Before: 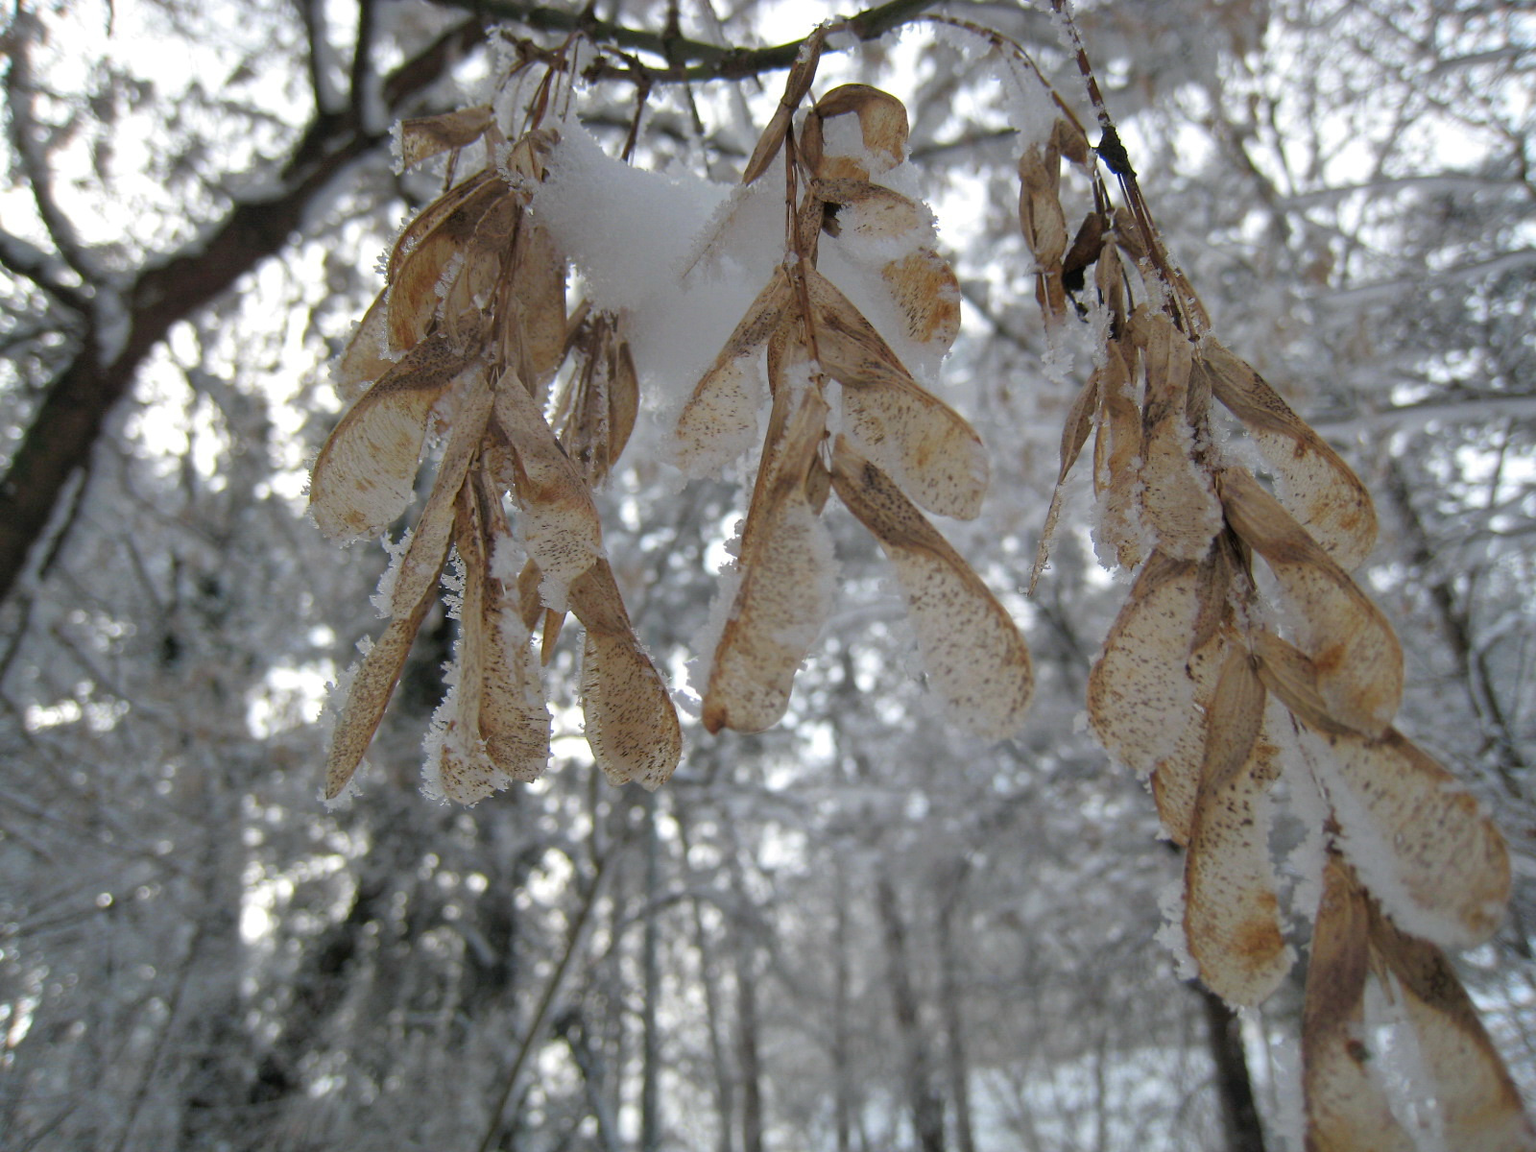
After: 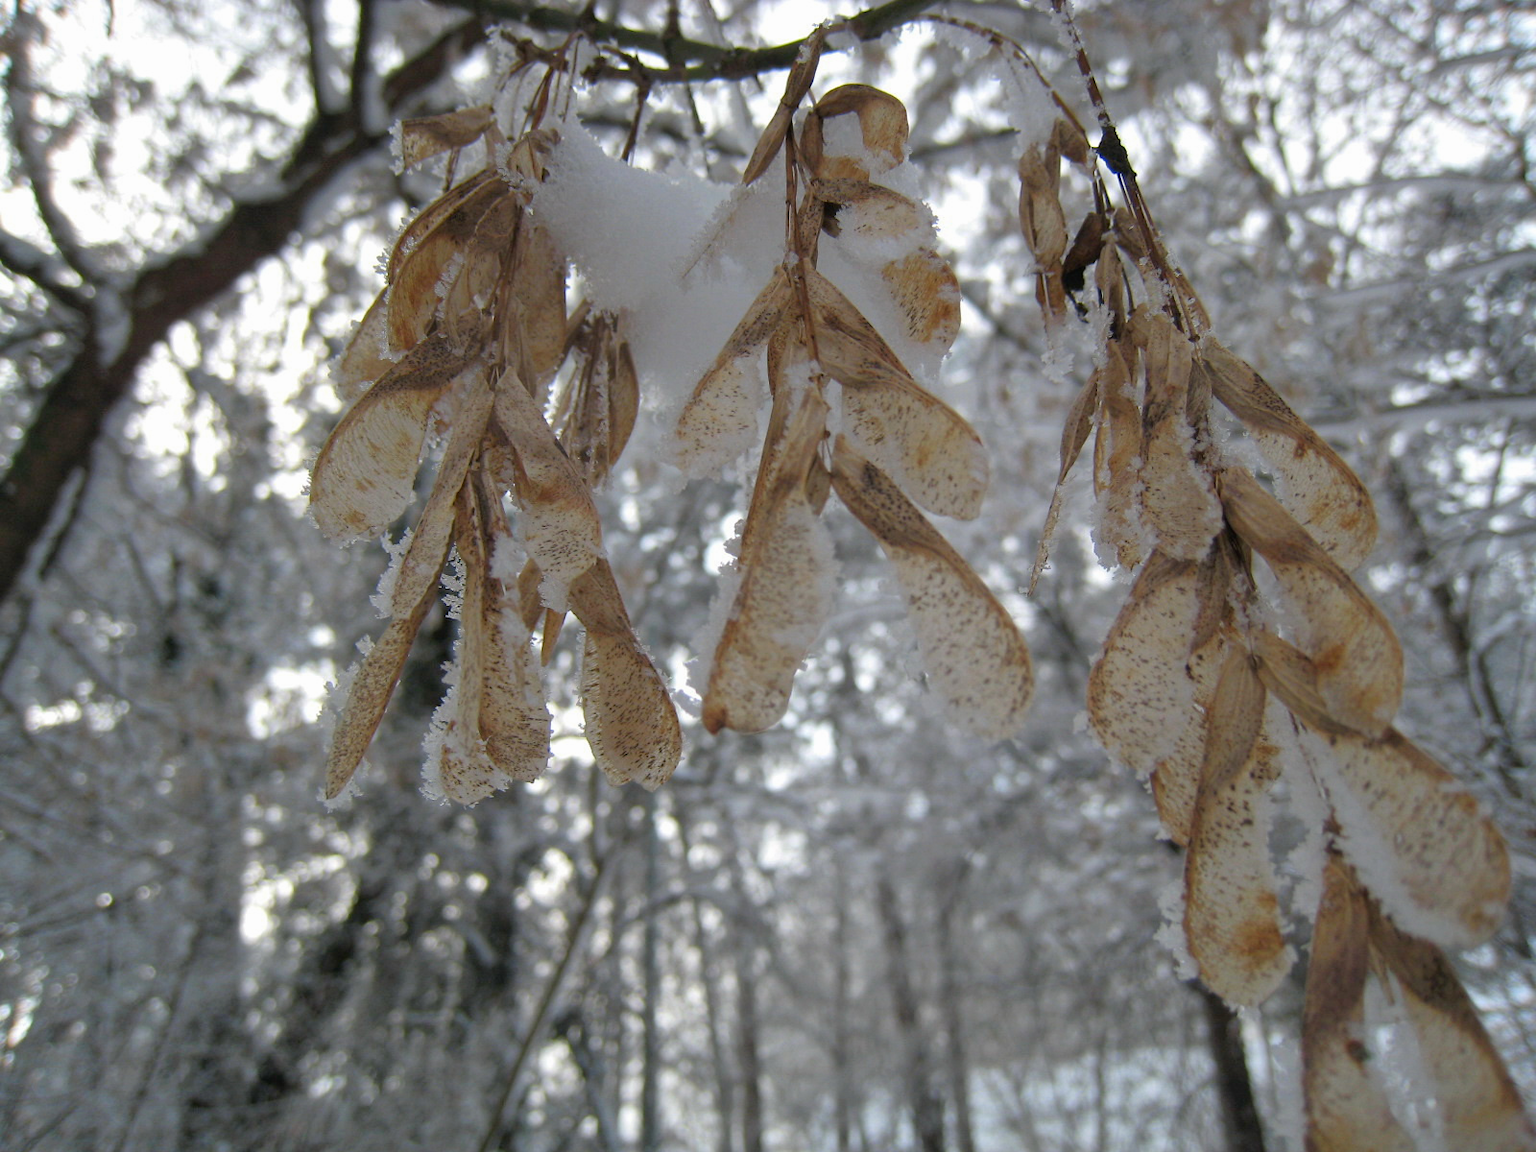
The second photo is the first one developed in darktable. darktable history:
contrast brightness saturation: contrast -0.016, brightness -0.015, saturation 0.042
